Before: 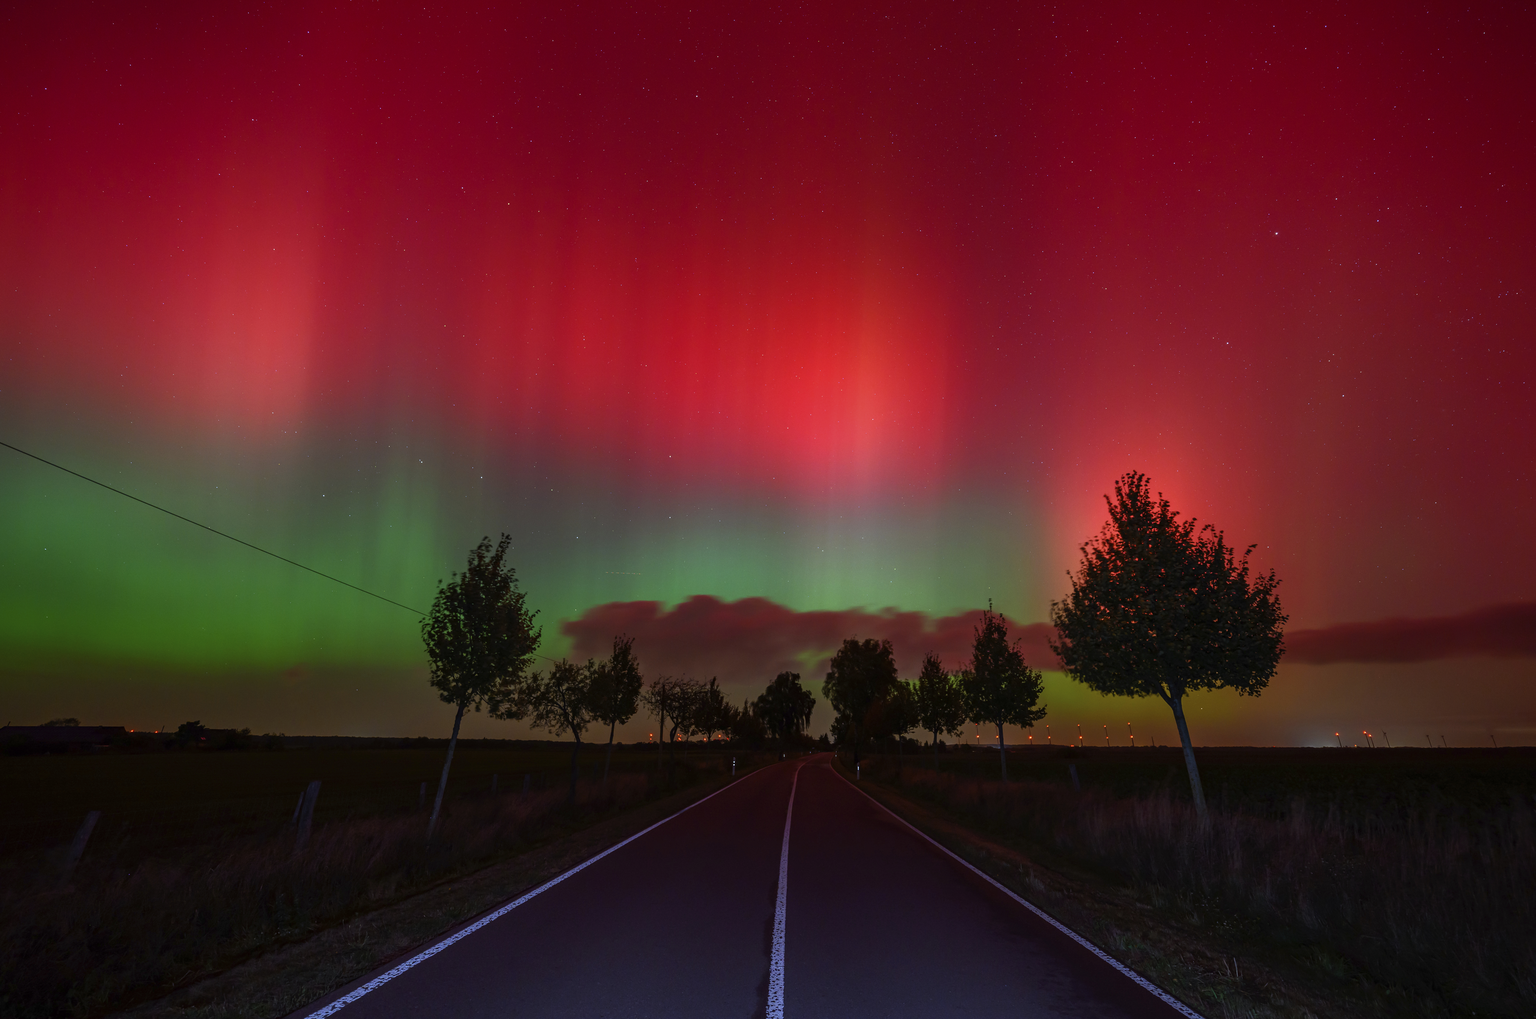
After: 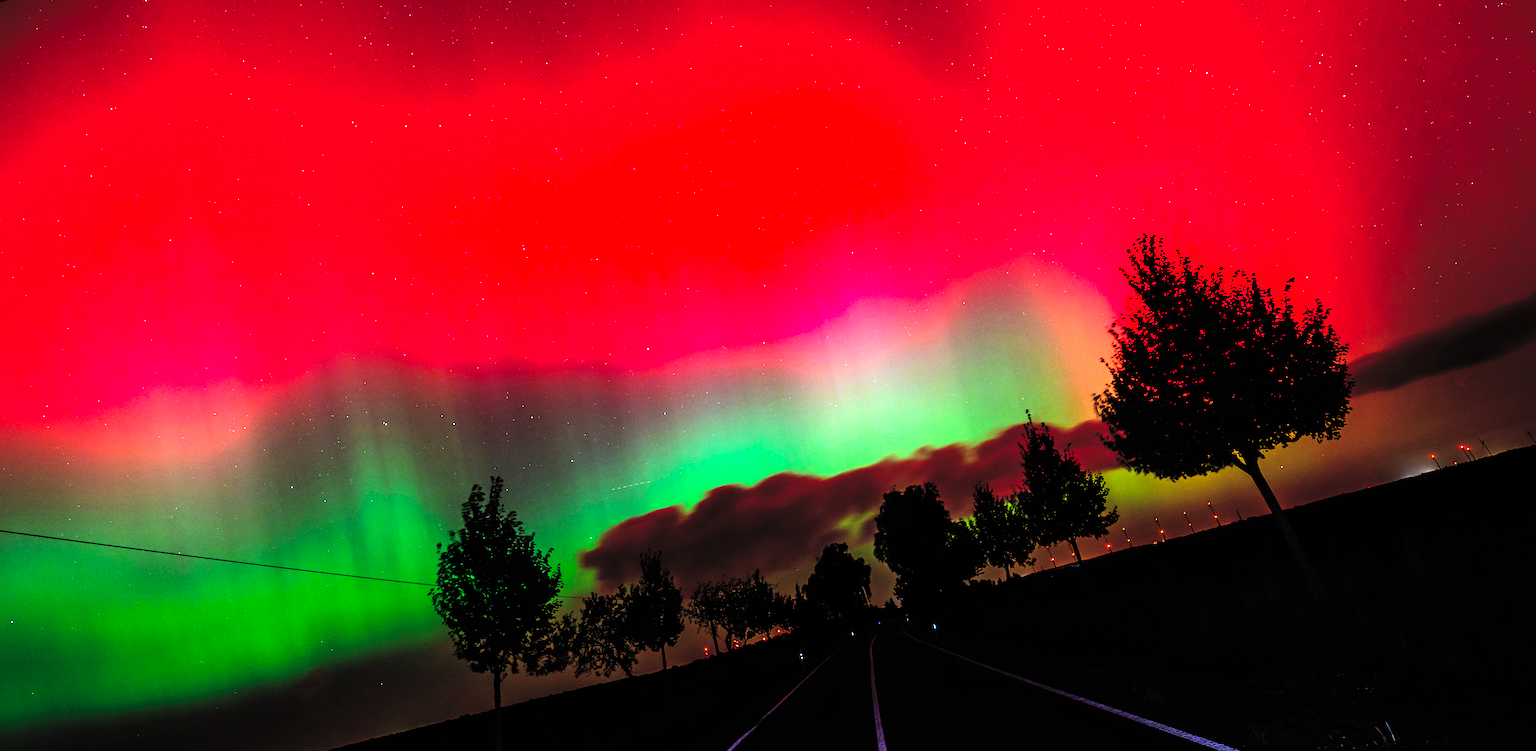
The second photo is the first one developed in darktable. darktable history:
color balance rgb: perceptual saturation grading › global saturation 20%, perceptual saturation grading › highlights -25%, perceptual saturation grading › shadows 25%
exposure: black level correction 0, exposure 1.388 EV, compensate exposure bias true, compensate highlight preservation false
base curve: curves: ch0 [(0, 0.02) (0.083, 0.036) (1, 1)], preserve colors none
tone equalizer: -8 EV -0.417 EV, -7 EV -0.389 EV, -6 EV -0.333 EV, -5 EV -0.222 EV, -3 EV 0.222 EV, -2 EV 0.333 EV, -1 EV 0.389 EV, +0 EV 0.417 EV, edges refinement/feathering 500, mask exposure compensation -1.57 EV, preserve details no
rotate and perspective: rotation -14.8°, crop left 0.1, crop right 0.903, crop top 0.25, crop bottom 0.748
contrast brightness saturation: contrast 0.2, brightness 0.15, saturation 0.14
levels: mode automatic, black 0.023%, white 99.97%, levels [0.062, 0.494, 0.925]
color balance: contrast 8.5%, output saturation 105%
